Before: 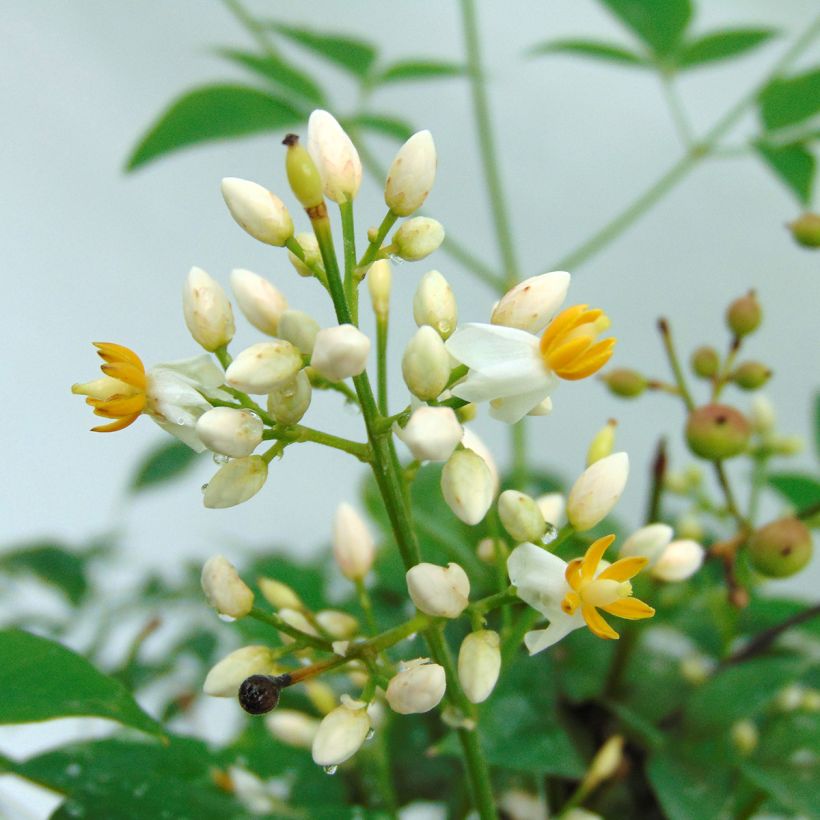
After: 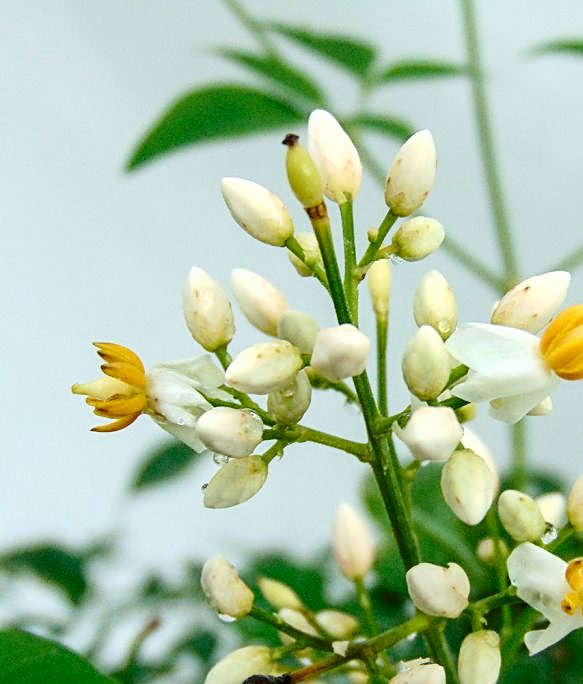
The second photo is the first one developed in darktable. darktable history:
crop: right 28.829%, bottom 16.53%
local contrast: on, module defaults
contrast equalizer: y [[0.5 ×6], [0.5 ×6], [0.5, 0.5, 0.501, 0.545, 0.707, 0.863], [0 ×6], [0 ×6]]
tone curve: curves: ch0 [(0, 0) (0.055, 0.031) (0.282, 0.215) (0.729, 0.785) (1, 1)], color space Lab, independent channels, preserve colors none
sharpen: on, module defaults
exposure: black level correction 0.011, compensate exposure bias true, compensate highlight preservation false
